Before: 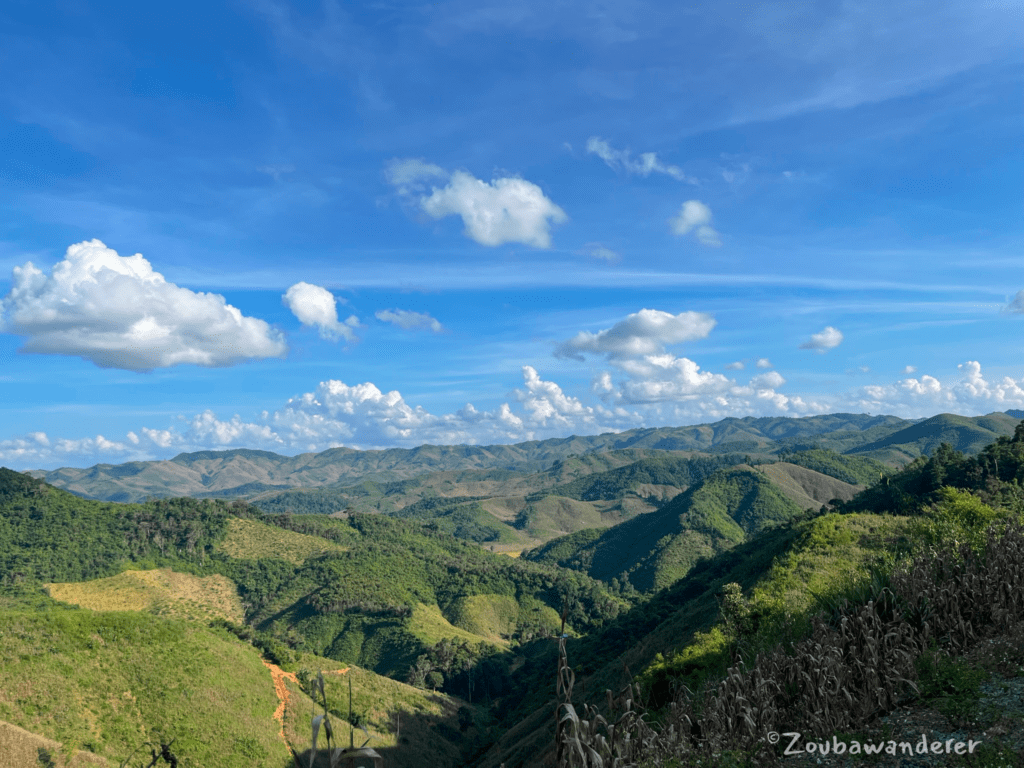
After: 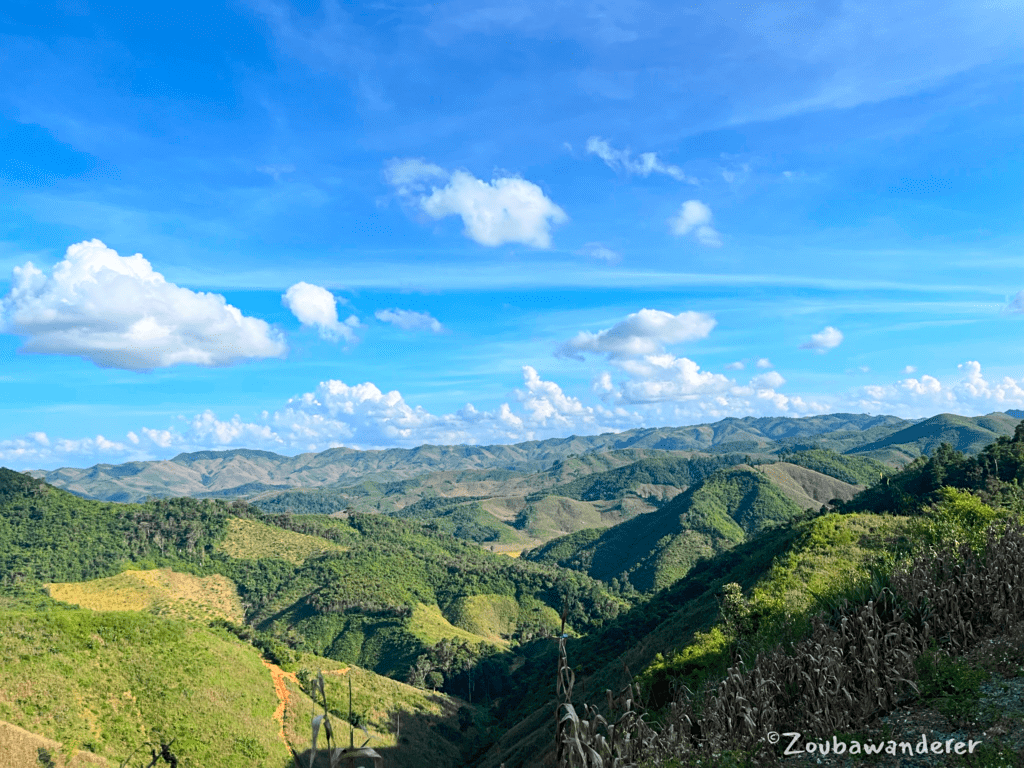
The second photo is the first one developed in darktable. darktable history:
sharpen: amount 0.209
contrast brightness saturation: contrast 0.199, brightness 0.16, saturation 0.228
